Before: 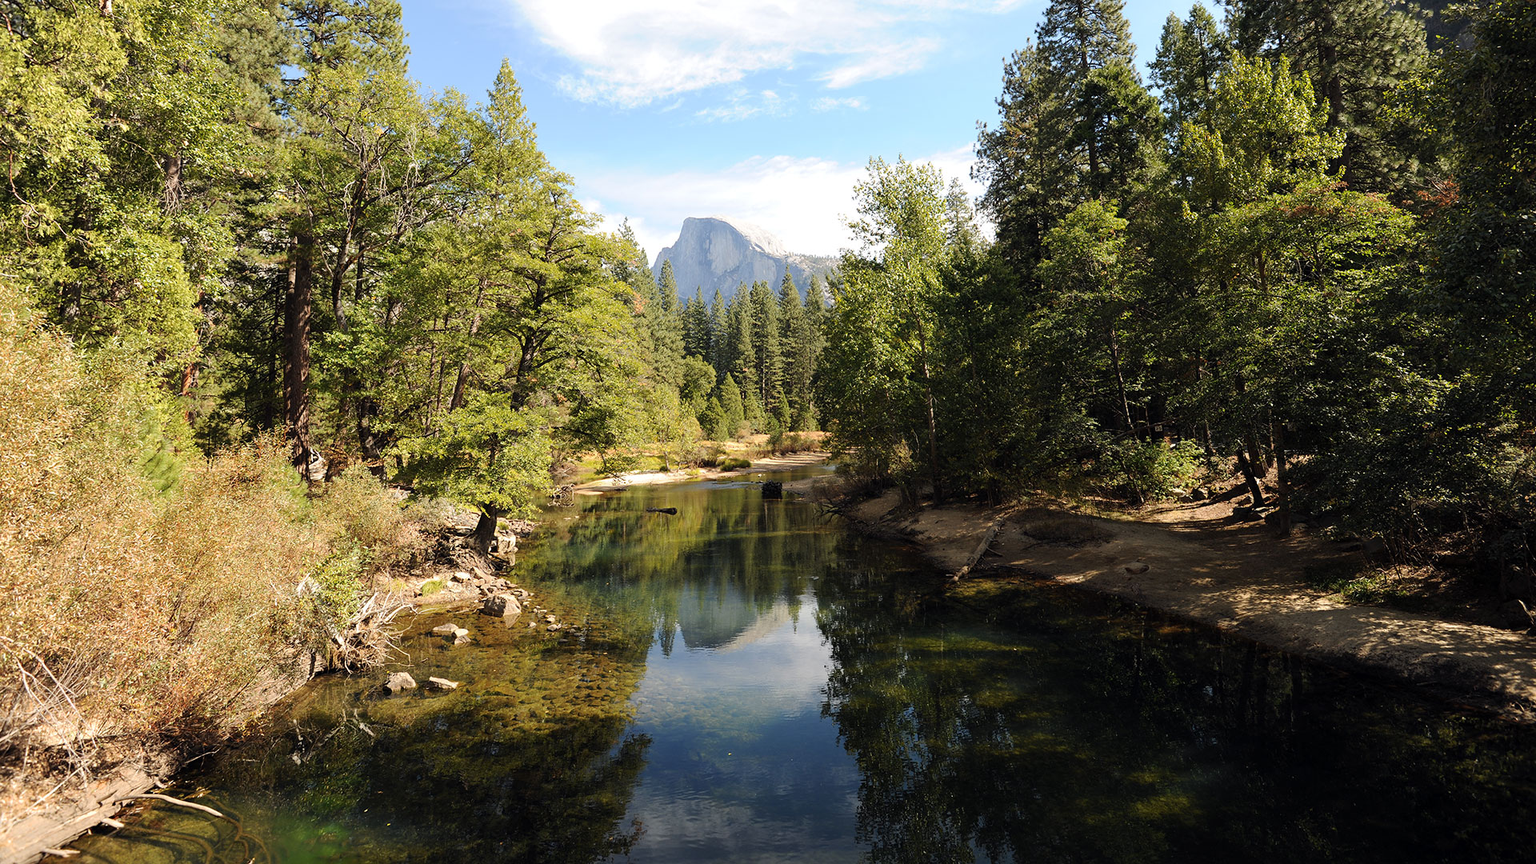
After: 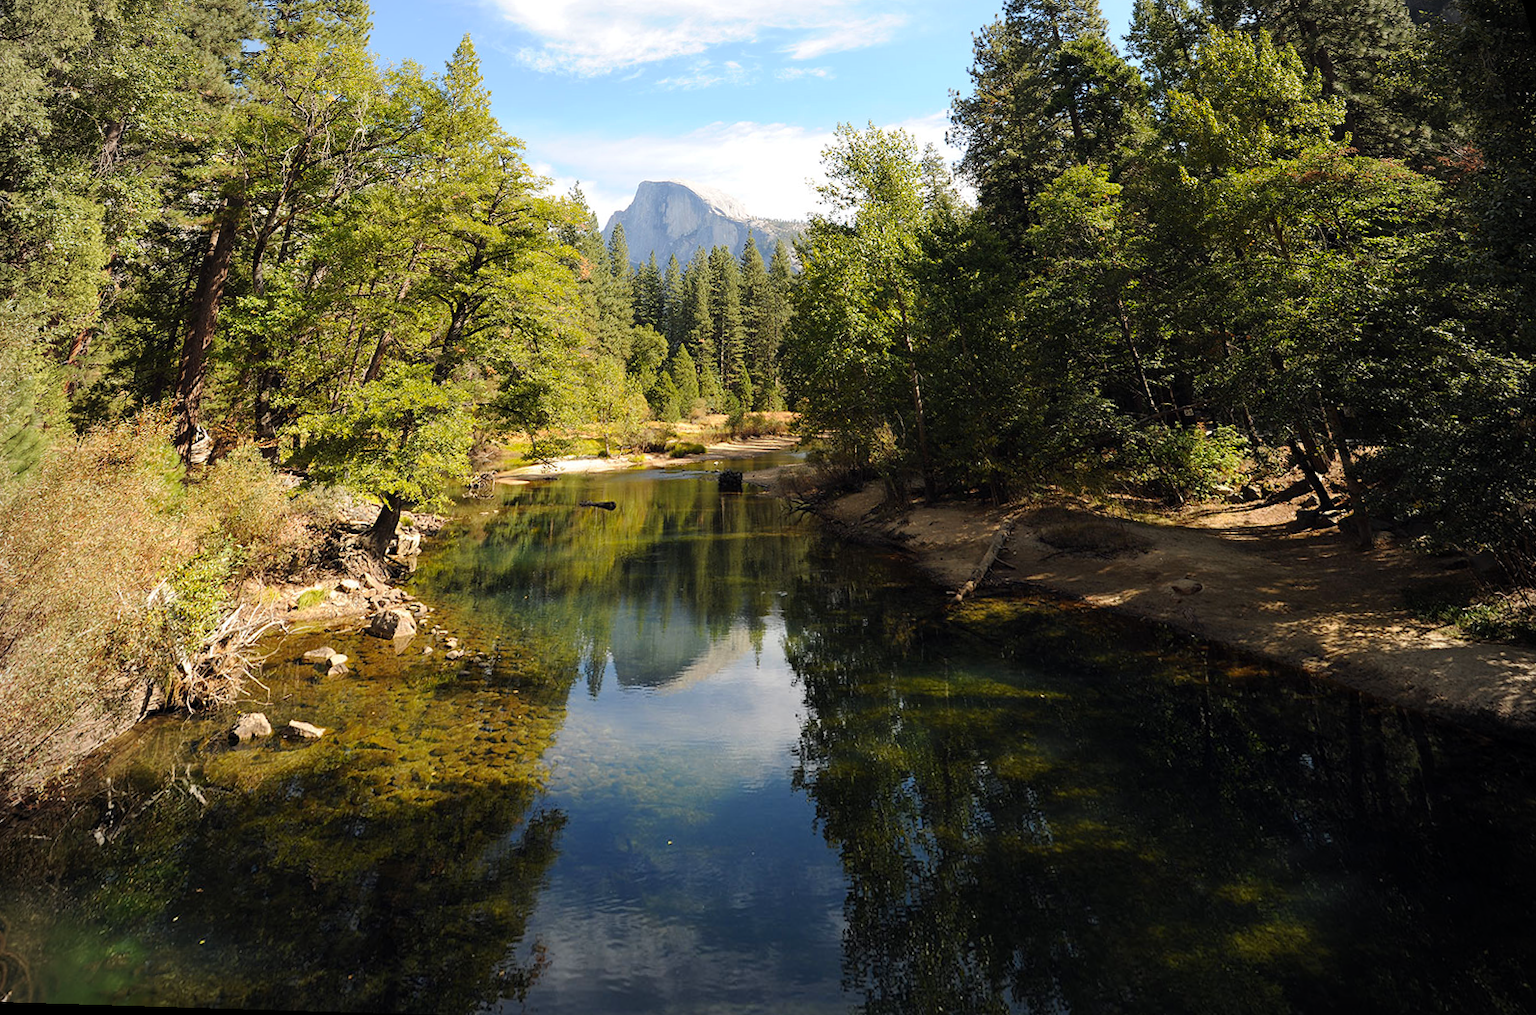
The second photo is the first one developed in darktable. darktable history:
rotate and perspective: rotation 0.72°, lens shift (vertical) -0.352, lens shift (horizontal) -0.051, crop left 0.152, crop right 0.859, crop top 0.019, crop bottom 0.964
vignetting: on, module defaults
color balance rgb: perceptual saturation grading › global saturation 10%, global vibrance 10%
